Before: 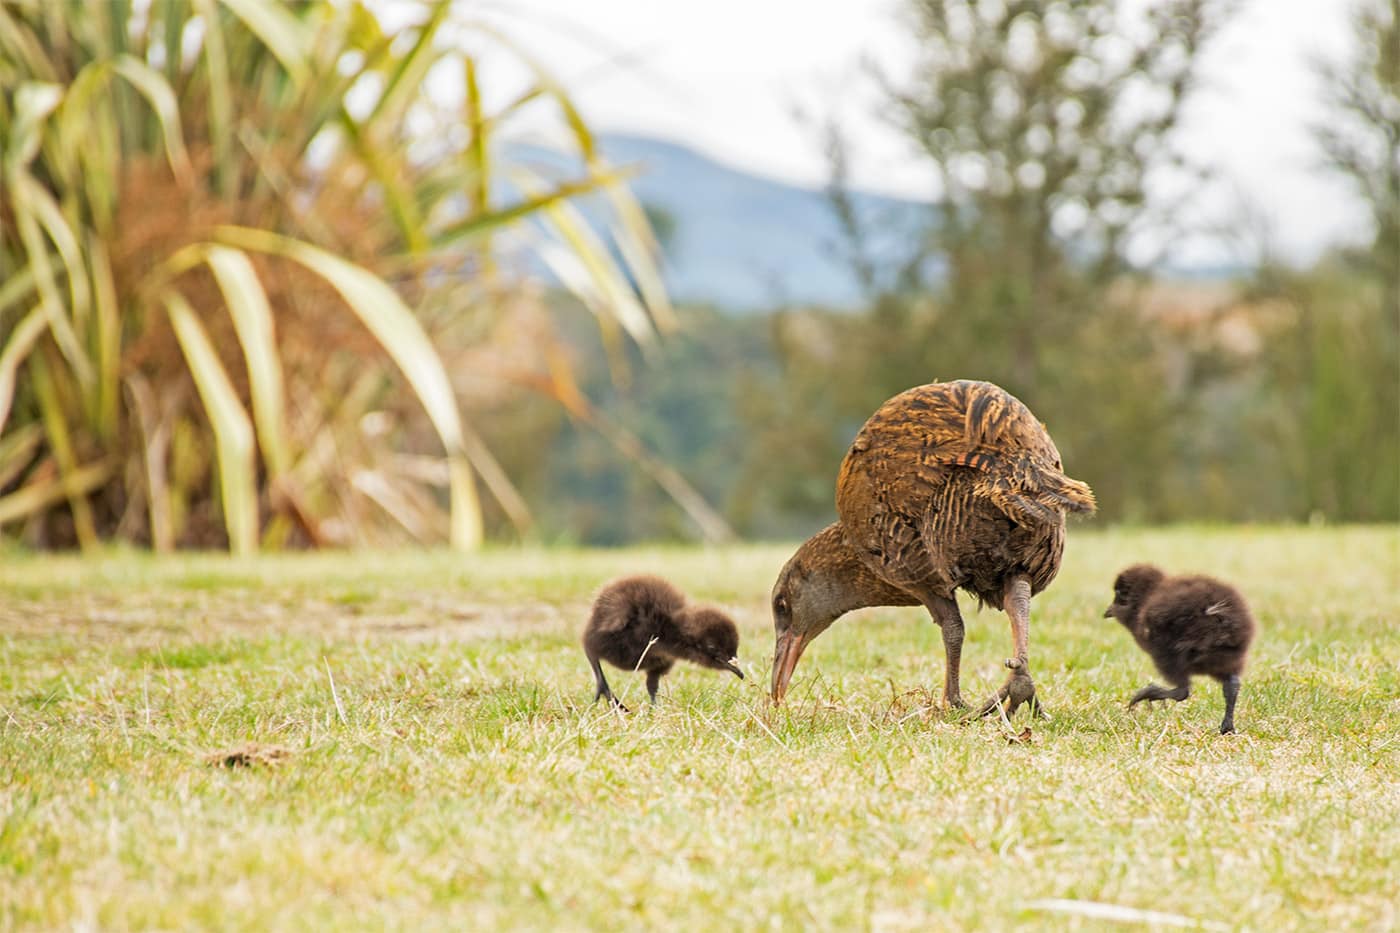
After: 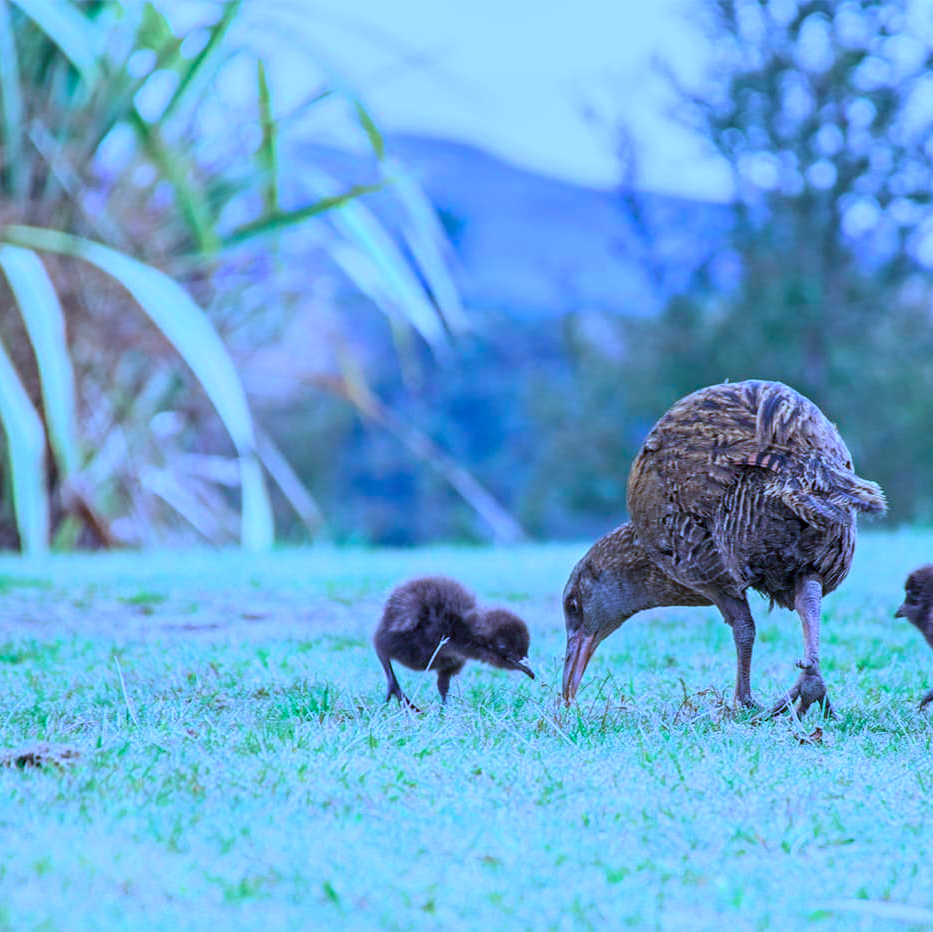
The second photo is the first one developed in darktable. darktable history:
crop and rotate: left 15.055%, right 18.278%
local contrast: on, module defaults
contrast brightness saturation: contrast -0.08, brightness -0.04, saturation -0.11
color calibration: output R [0.948, 0.091, -0.04, 0], output G [-0.3, 1.384, -0.085, 0], output B [-0.108, 0.061, 1.08, 0], illuminant as shot in camera, x 0.484, y 0.43, temperature 2405.29 K
